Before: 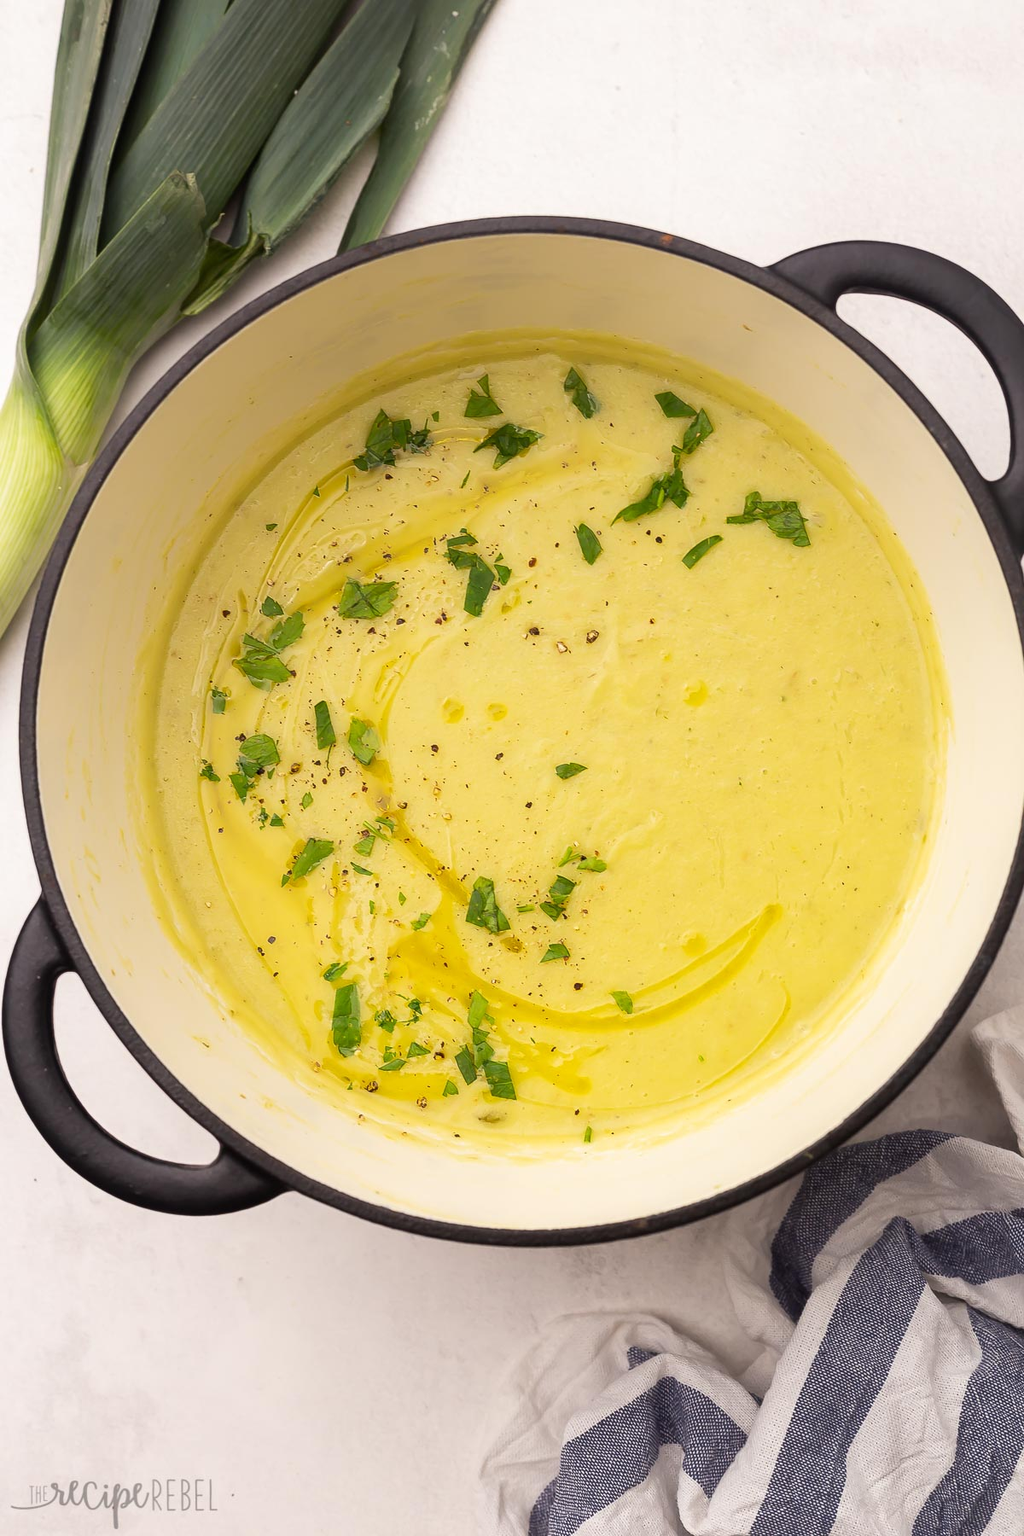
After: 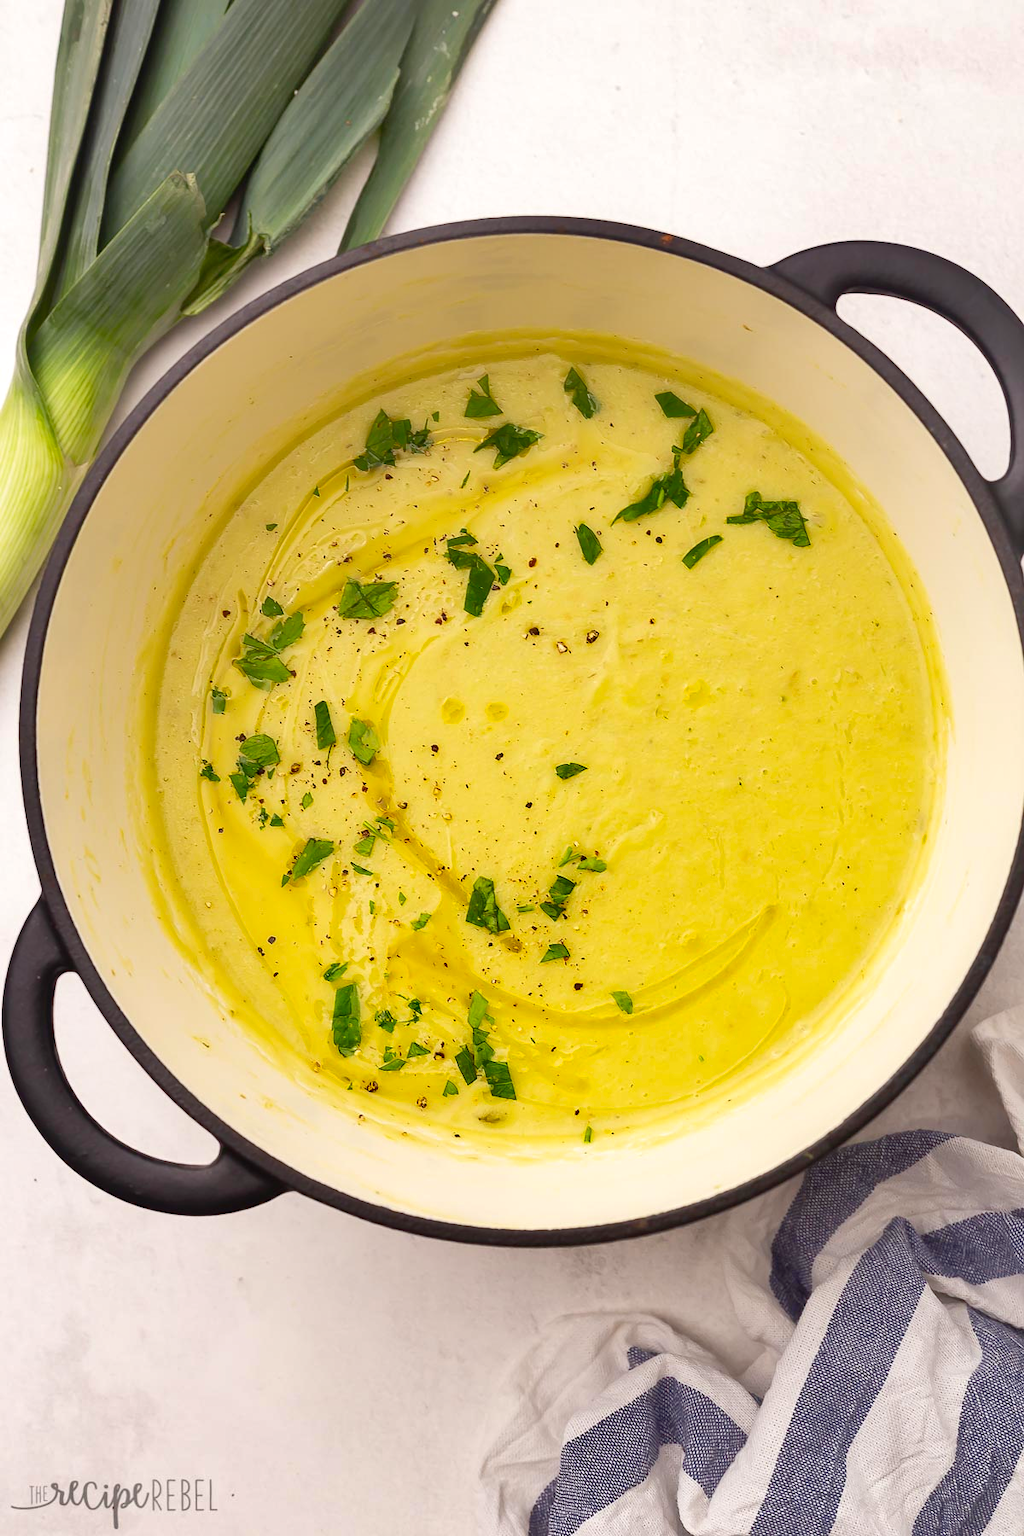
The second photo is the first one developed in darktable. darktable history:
levels: levels [0, 0.445, 1]
shadows and highlights: soften with gaussian
exposure: exposure 0.074 EV, compensate highlight preservation false
